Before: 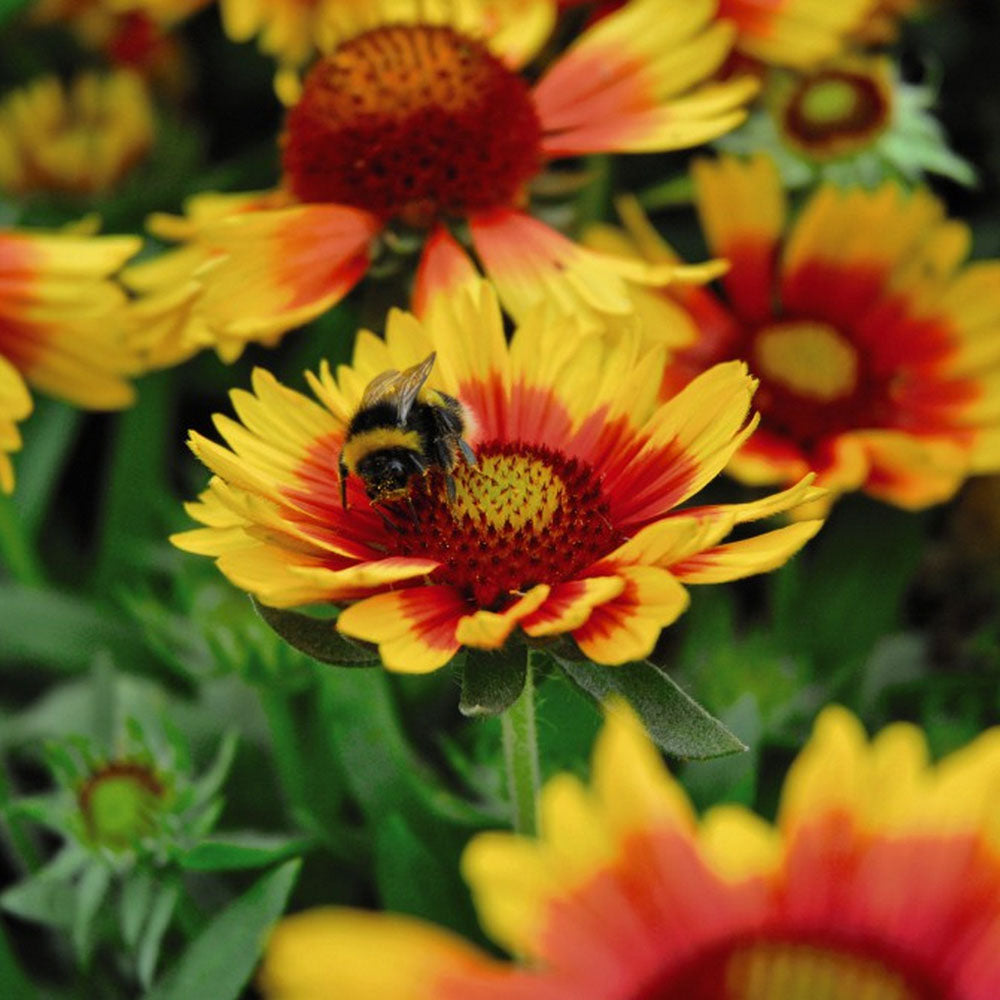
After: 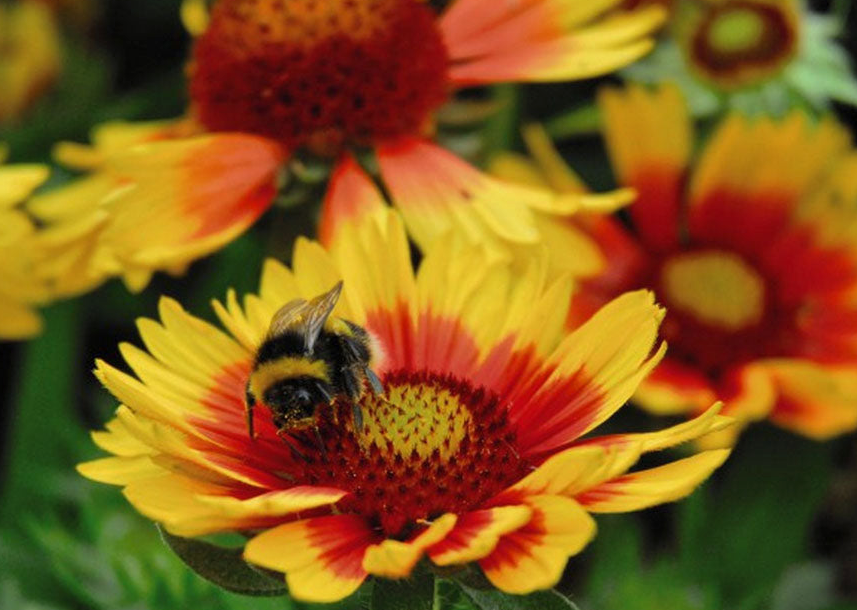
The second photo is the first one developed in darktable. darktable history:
crop and rotate: left 9.328%, top 7.134%, right 4.907%, bottom 31.865%
shadows and highlights: shadows 25.75, highlights -24.36
